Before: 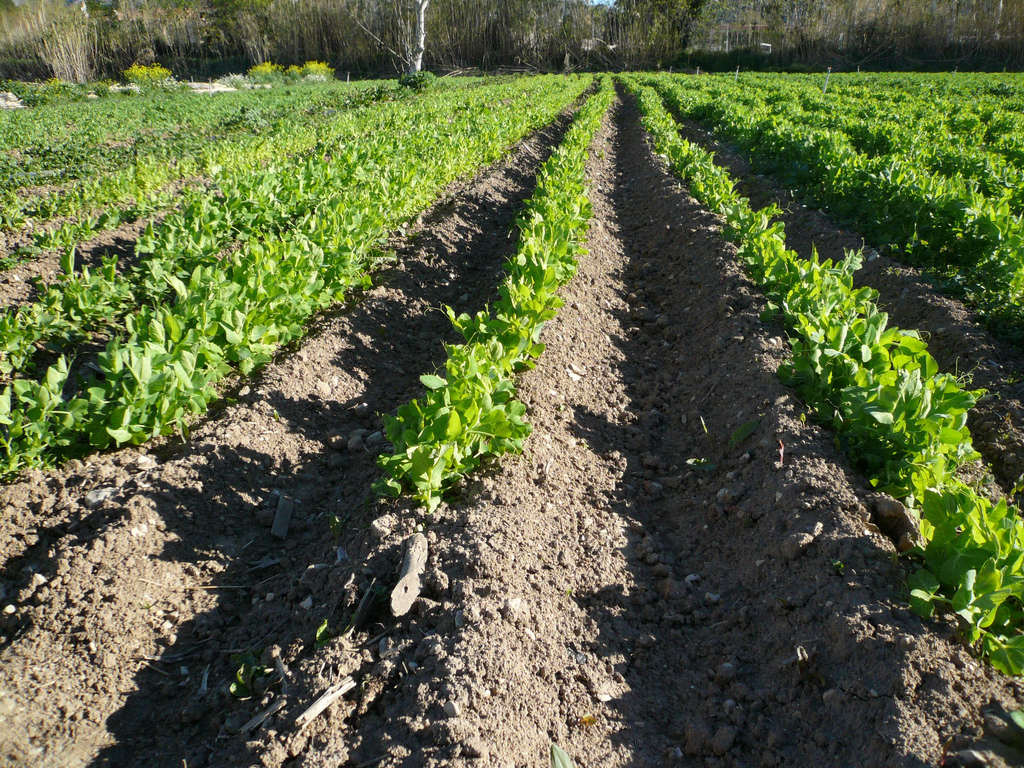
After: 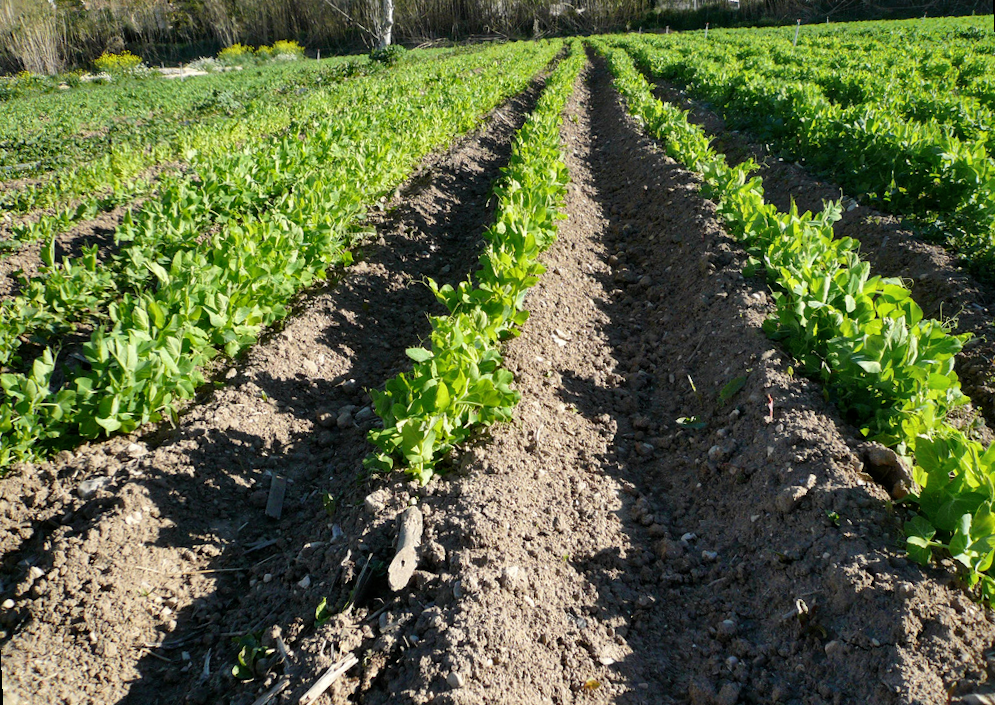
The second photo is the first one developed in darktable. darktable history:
tone equalizer: on, module defaults
rotate and perspective: rotation -3°, crop left 0.031, crop right 0.968, crop top 0.07, crop bottom 0.93
shadows and highlights: soften with gaussian
